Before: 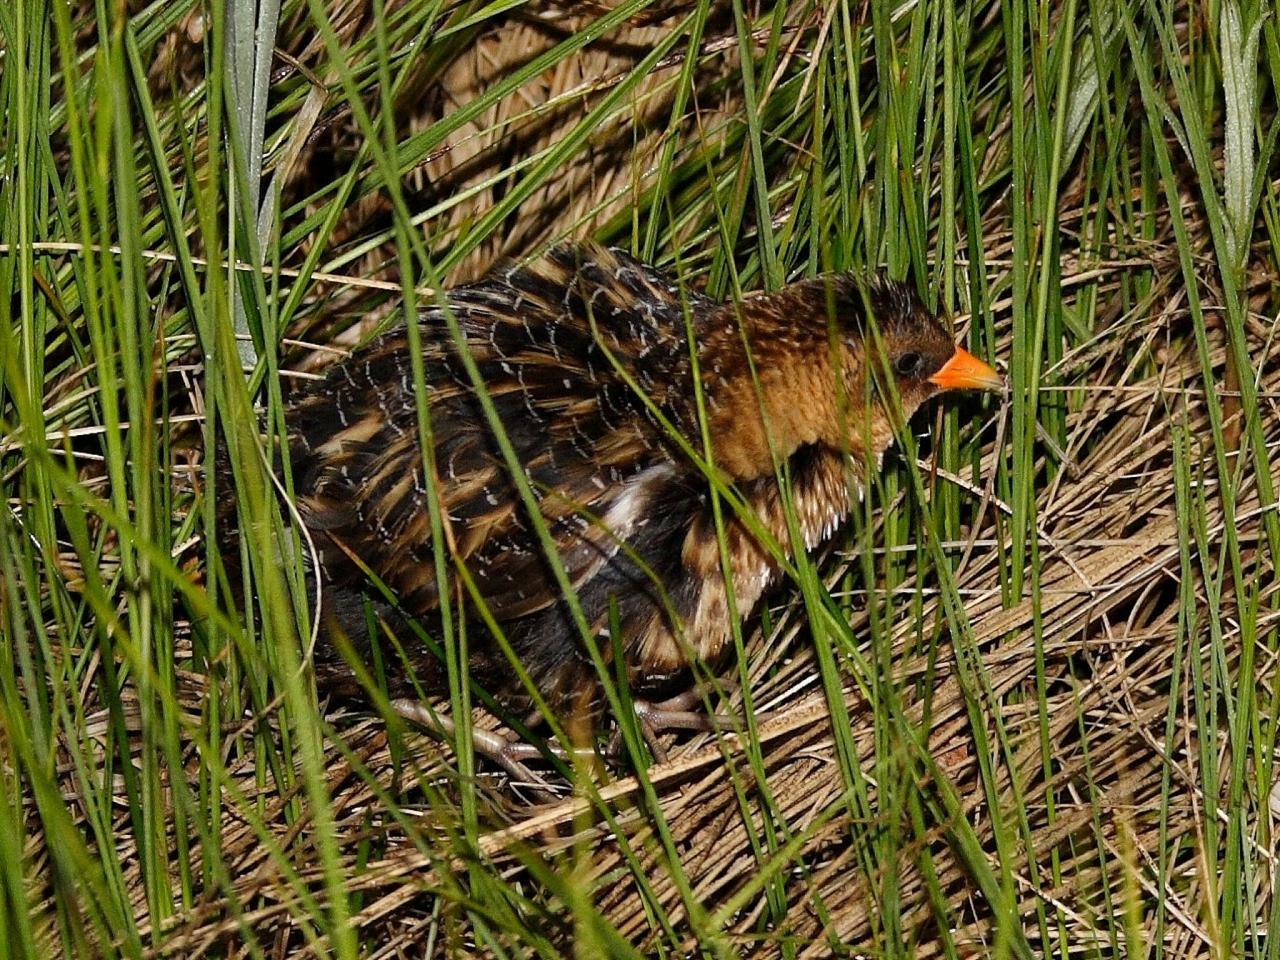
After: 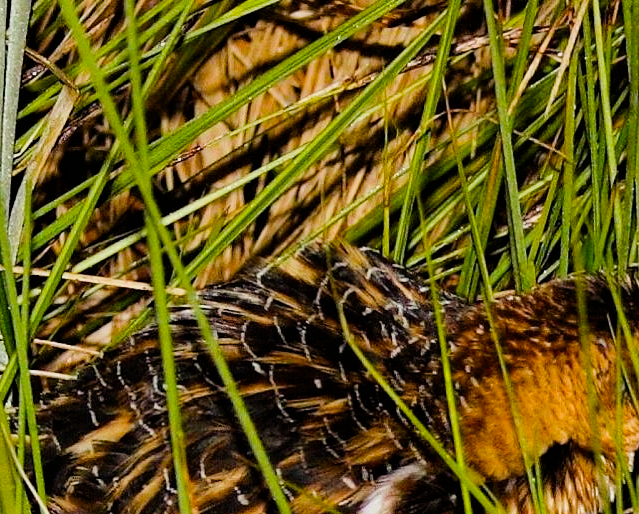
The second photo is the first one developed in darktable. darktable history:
crop: left 19.477%, right 30.546%, bottom 46.444%
haze removal: strength 0.278, distance 0.257, adaptive false
contrast brightness saturation: contrast 0.096, brightness 0.034, saturation 0.09
filmic rgb: black relative exposure -7.65 EV, white relative exposure 4.56 EV, hardness 3.61
color balance rgb: power › luminance -3.634%, power › chroma 0.546%, power › hue 42.01°, perceptual saturation grading › global saturation 29.597%
exposure: exposure 0.637 EV, compensate highlight preservation false
